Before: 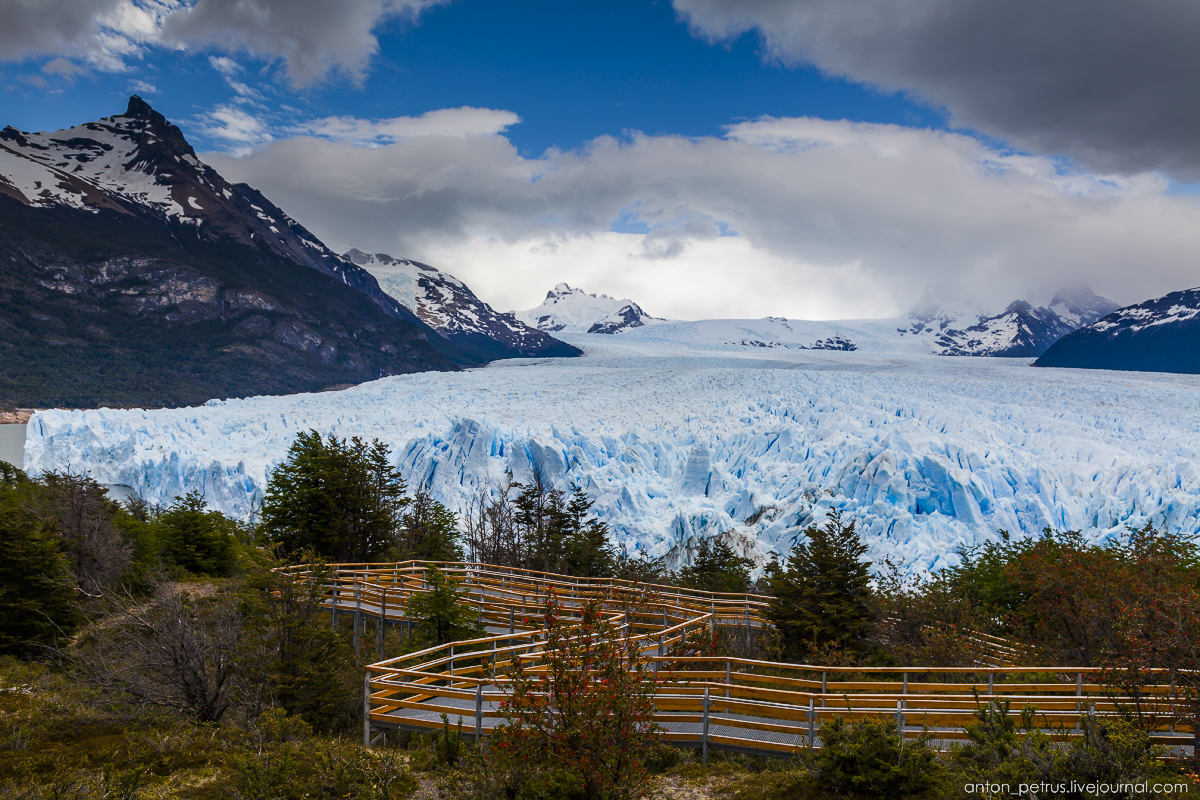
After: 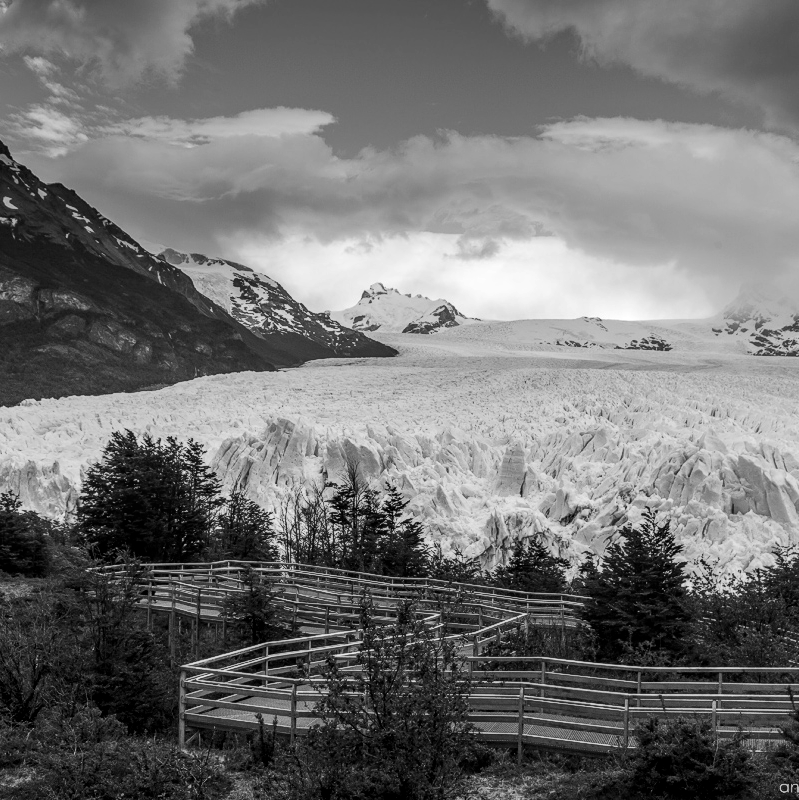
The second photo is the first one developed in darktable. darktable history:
haze removal: strength 0.105, compatibility mode true, adaptive false
local contrast: on, module defaults
color calibration: output gray [0.28, 0.41, 0.31, 0], illuminant as shot in camera, x 0.358, y 0.373, temperature 4628.91 K
crop and rotate: left 15.445%, right 17.948%
